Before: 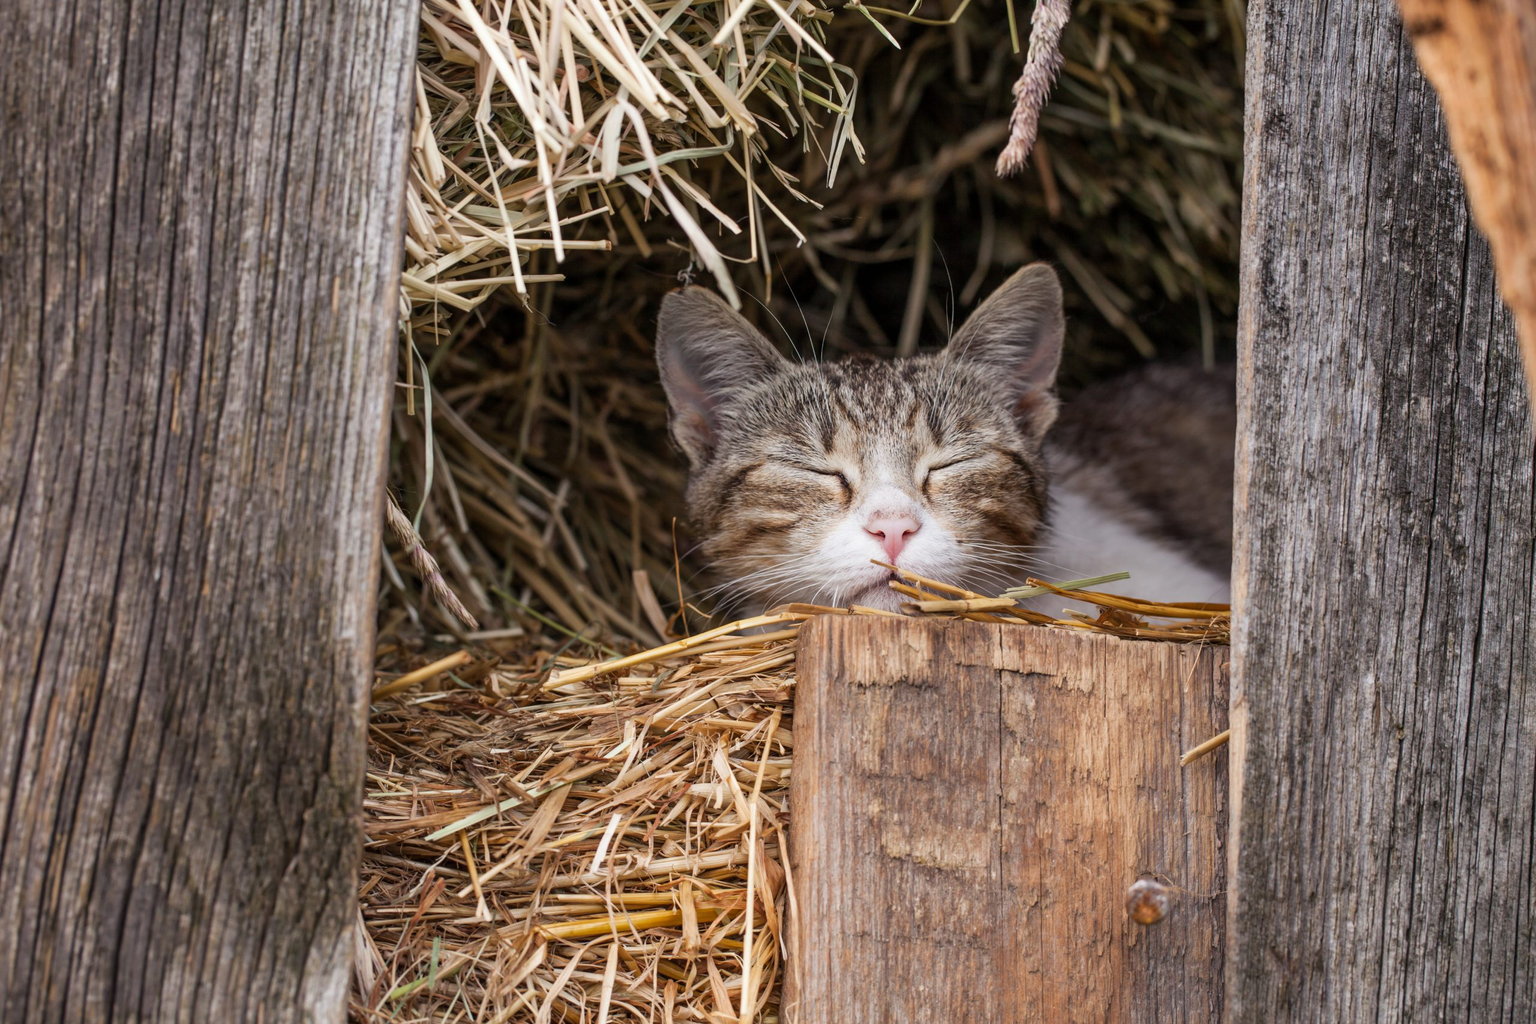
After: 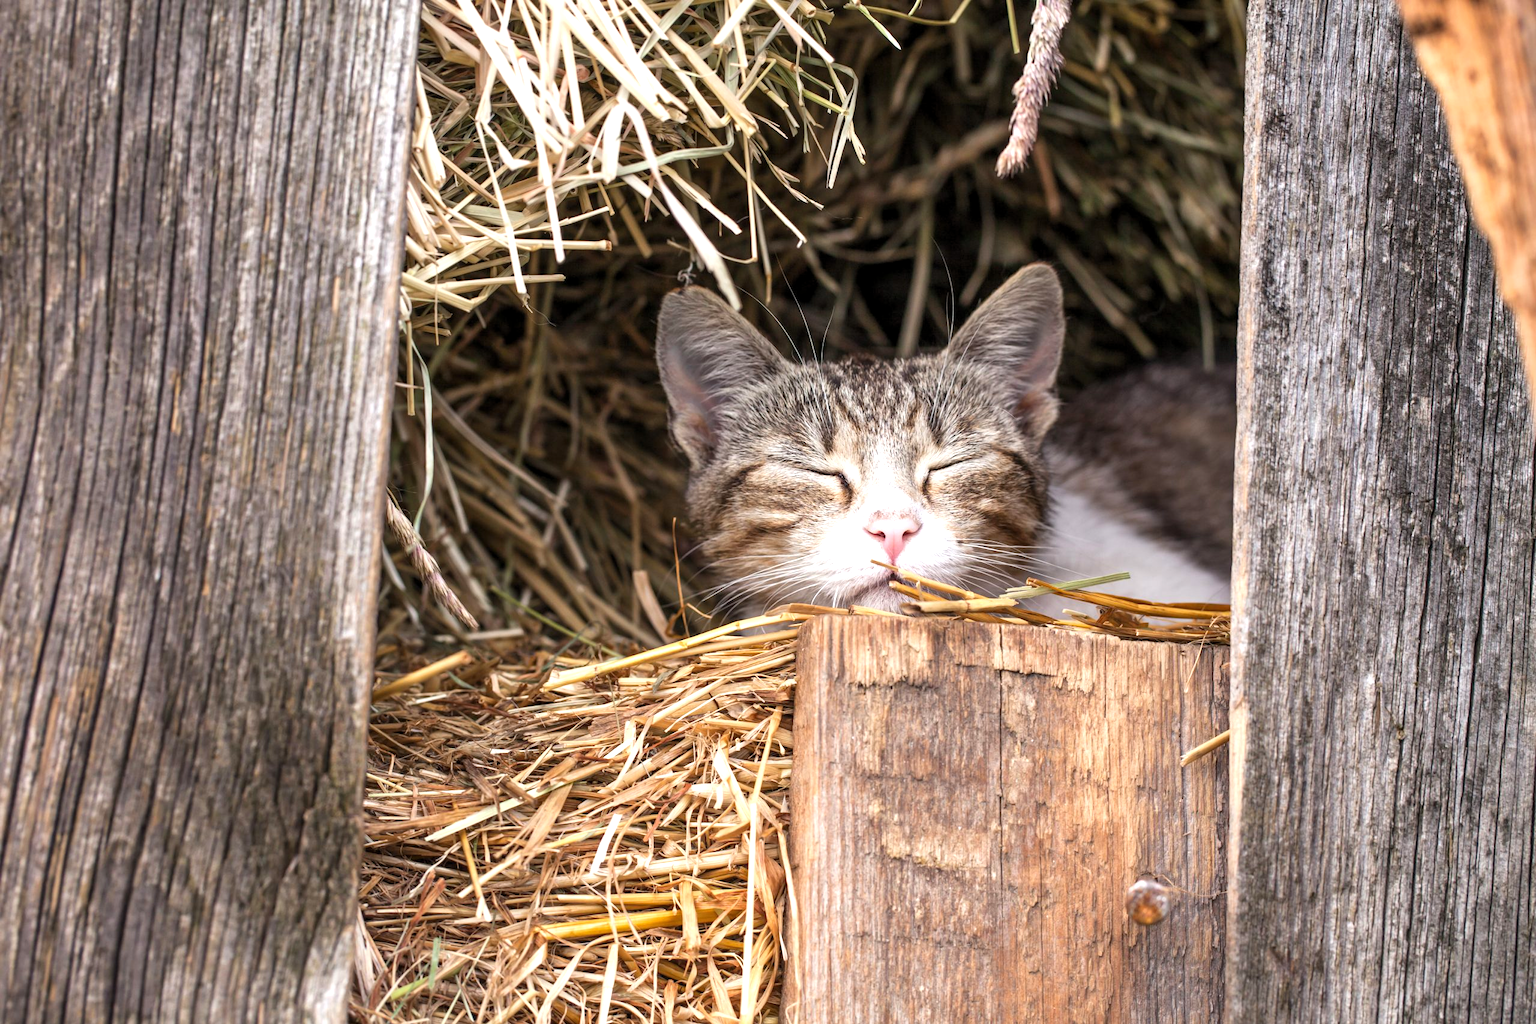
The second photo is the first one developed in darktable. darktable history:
exposure: black level correction 0, exposure 0.7 EV, compensate exposure bias true, compensate highlight preservation false
levels: levels [0.016, 0.492, 0.969]
